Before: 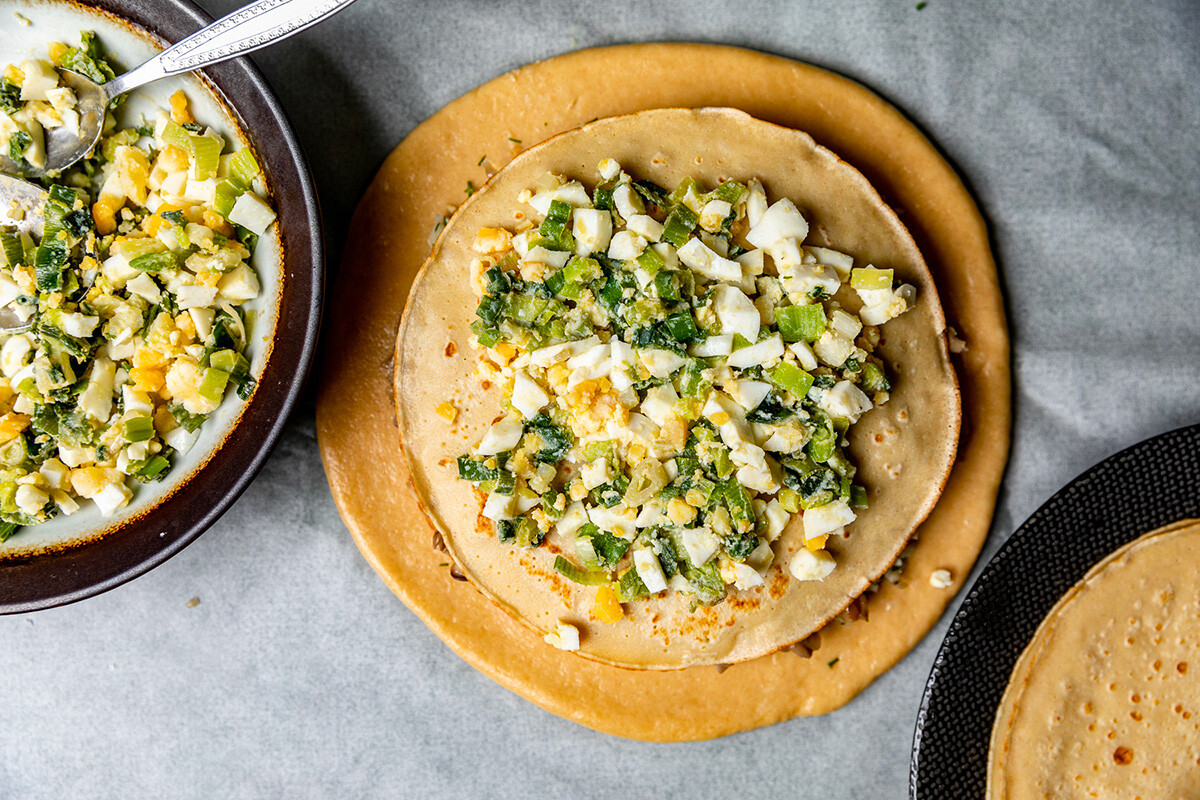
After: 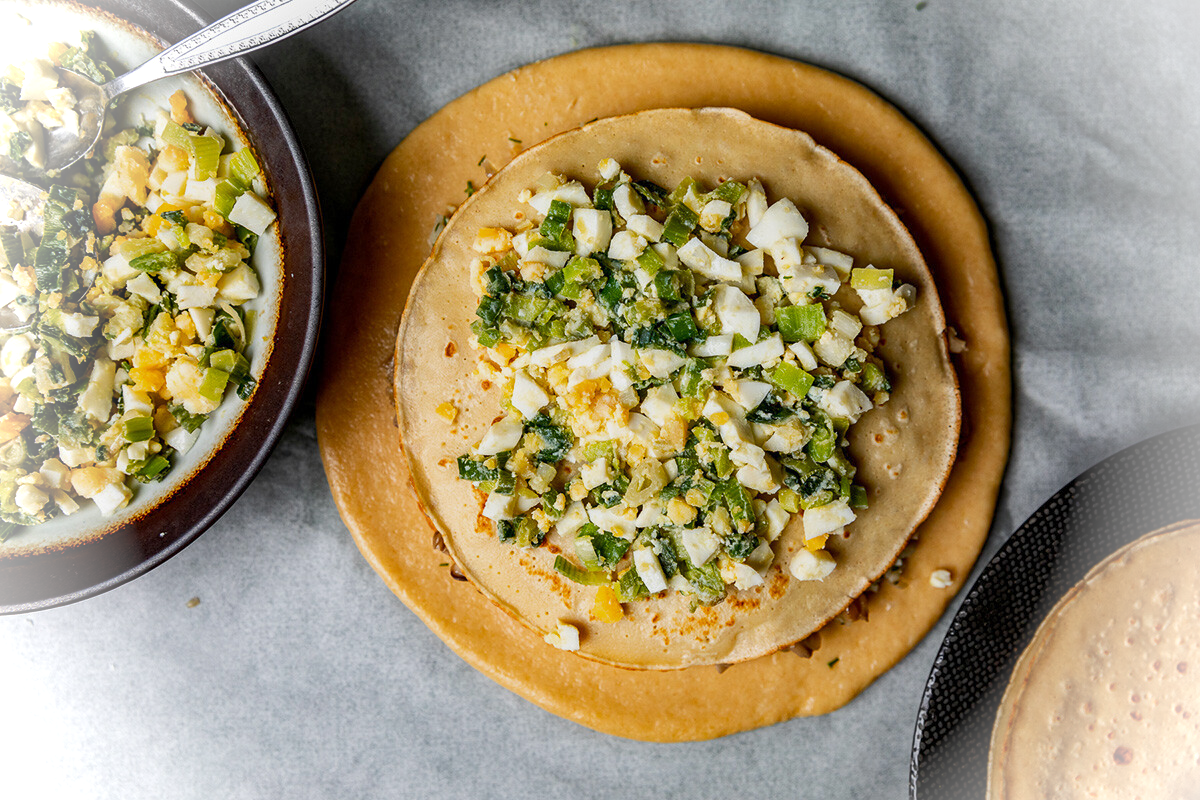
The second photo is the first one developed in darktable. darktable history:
vignetting: fall-off radius 61.25%, brightness 0.985, saturation -0.492
tone equalizer: -8 EV 0.264 EV, -7 EV 0.402 EV, -6 EV 0.417 EV, -5 EV 0.27 EV, -3 EV -0.271 EV, -2 EV -0.444 EV, -1 EV -0.393 EV, +0 EV -0.24 EV
